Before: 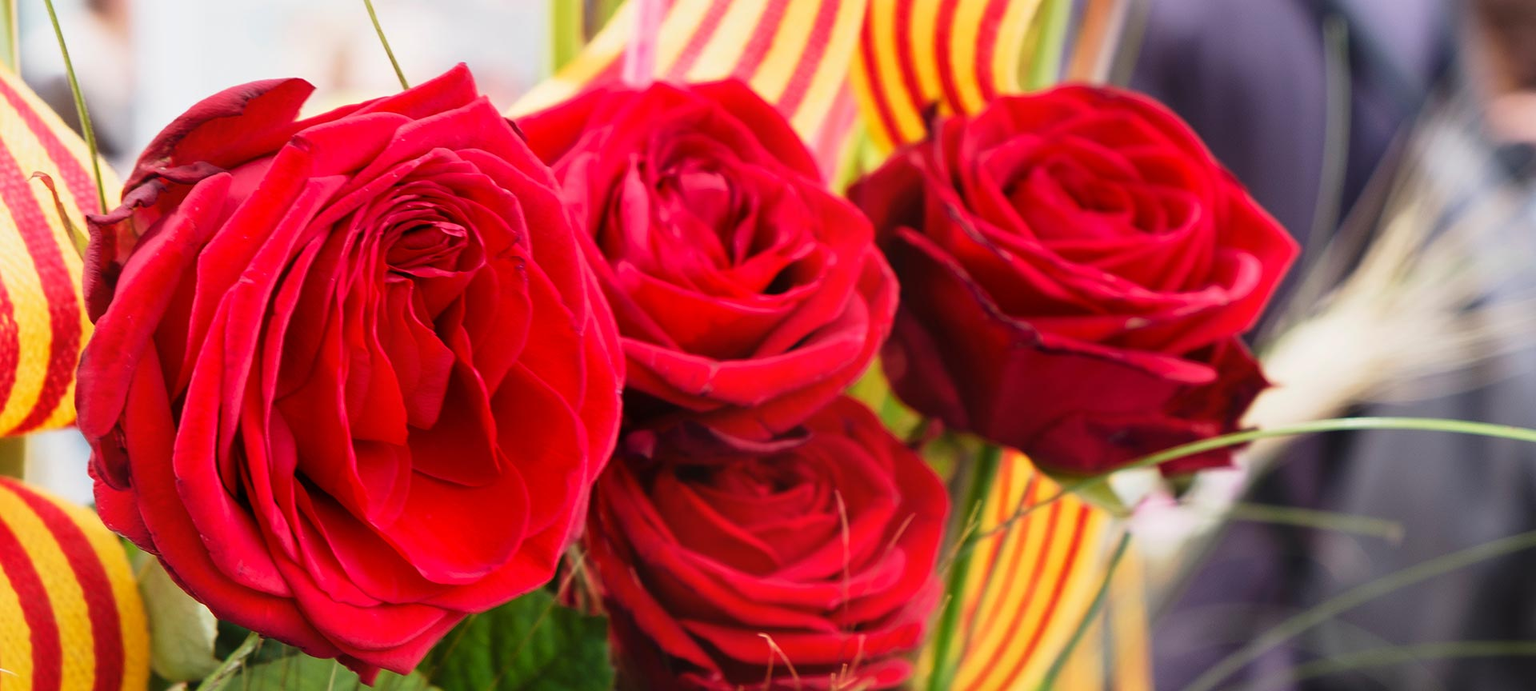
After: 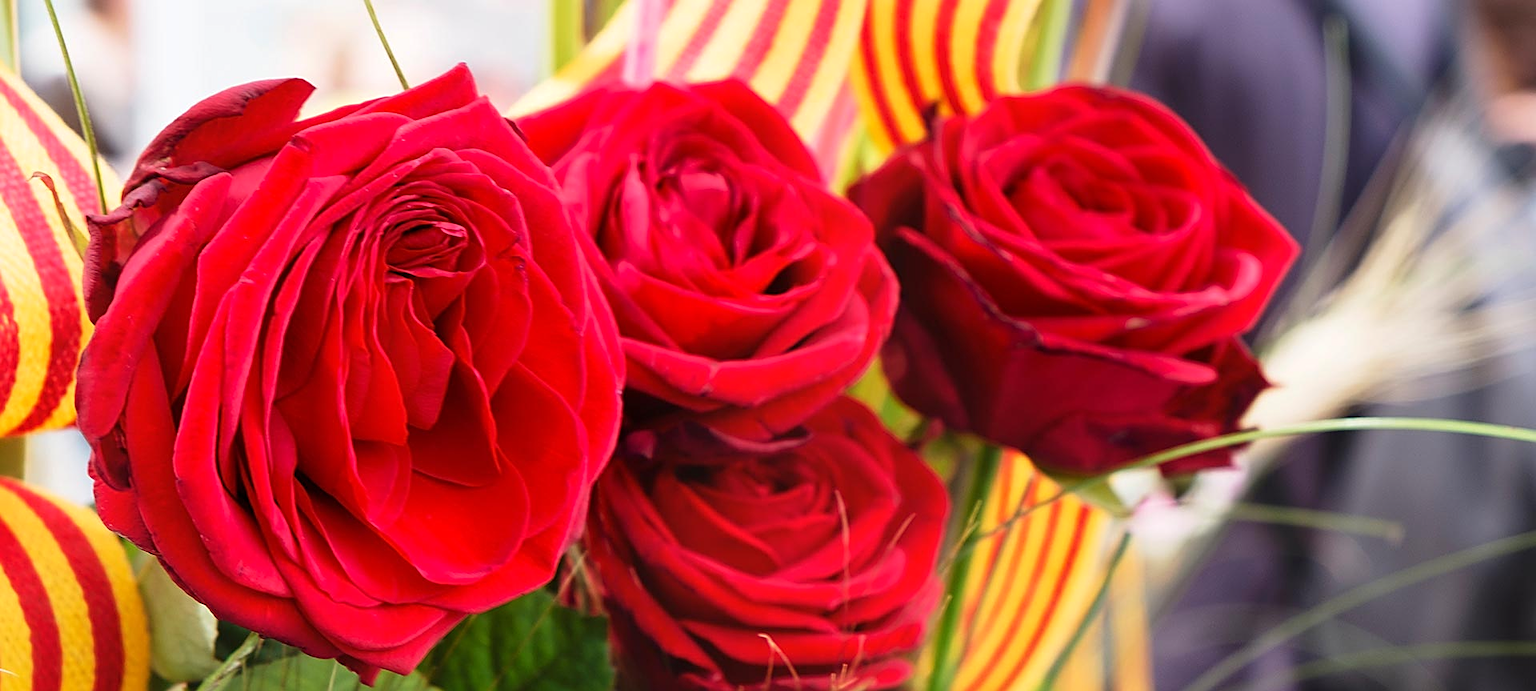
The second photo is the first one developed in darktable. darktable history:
exposure: exposure 0.129 EV, compensate highlight preservation false
sharpen: on, module defaults
